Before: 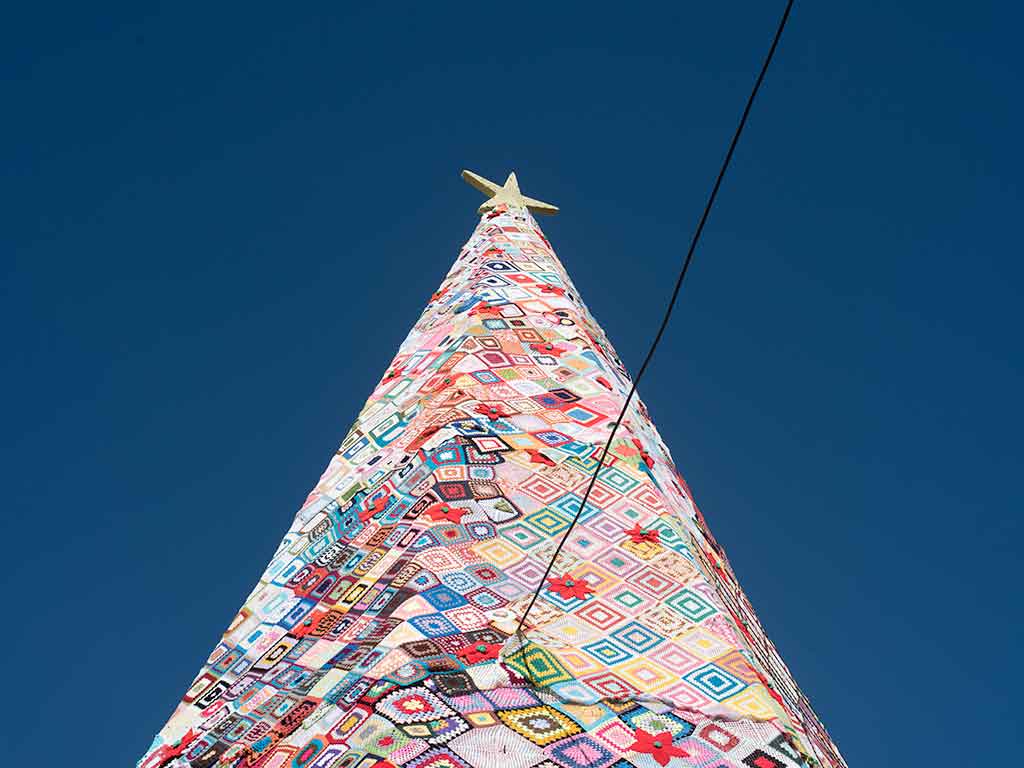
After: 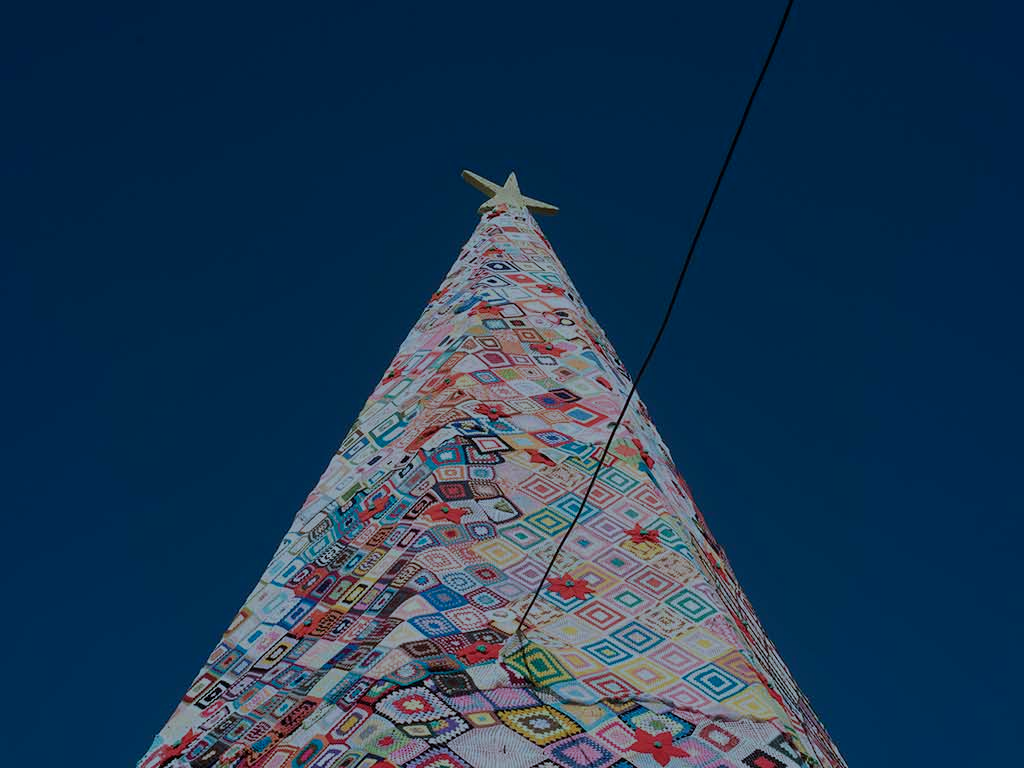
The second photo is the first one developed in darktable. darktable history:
exposure: exposure -1.468 EV, compensate highlight preservation false
color calibration: illuminant F (fluorescent), F source F9 (Cool White Deluxe 4150 K) – high CRI, x 0.374, y 0.373, temperature 4158.34 K
